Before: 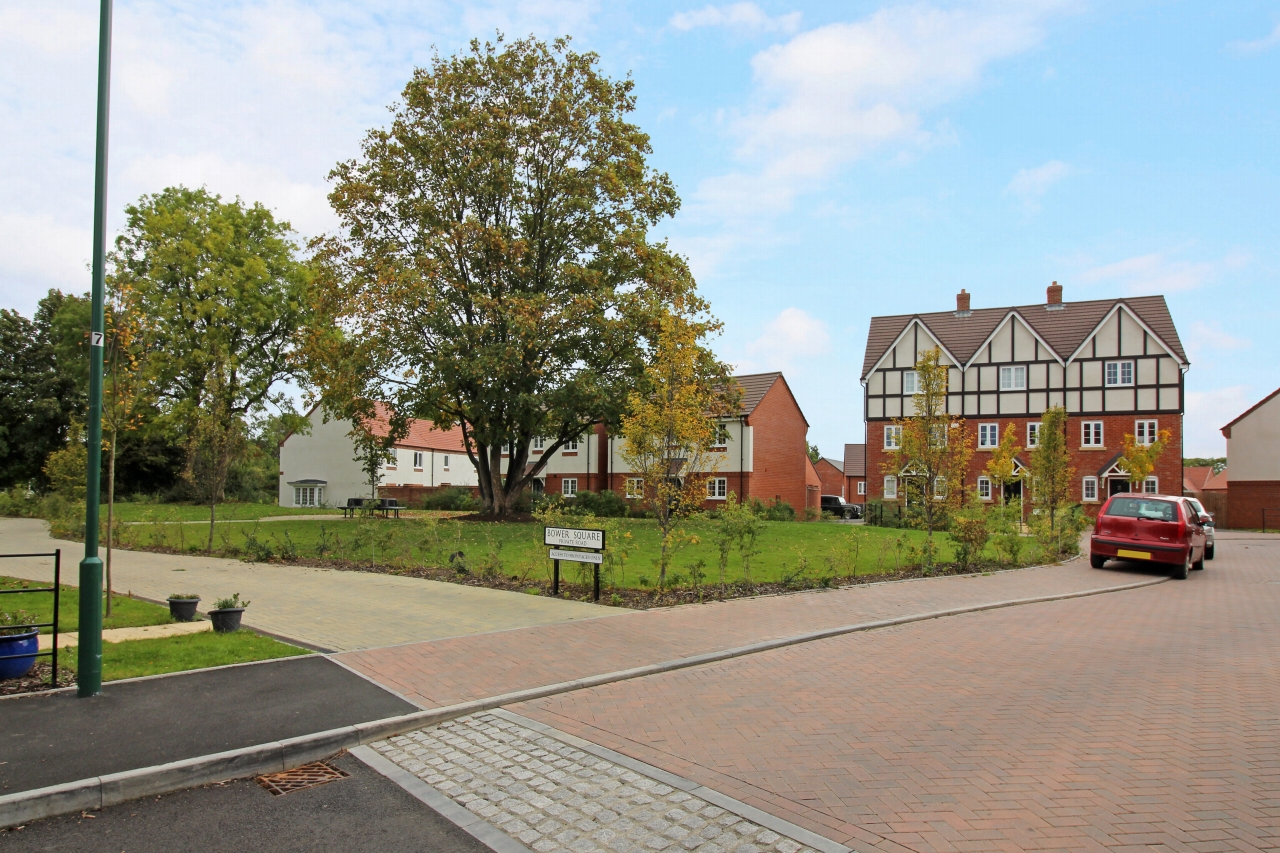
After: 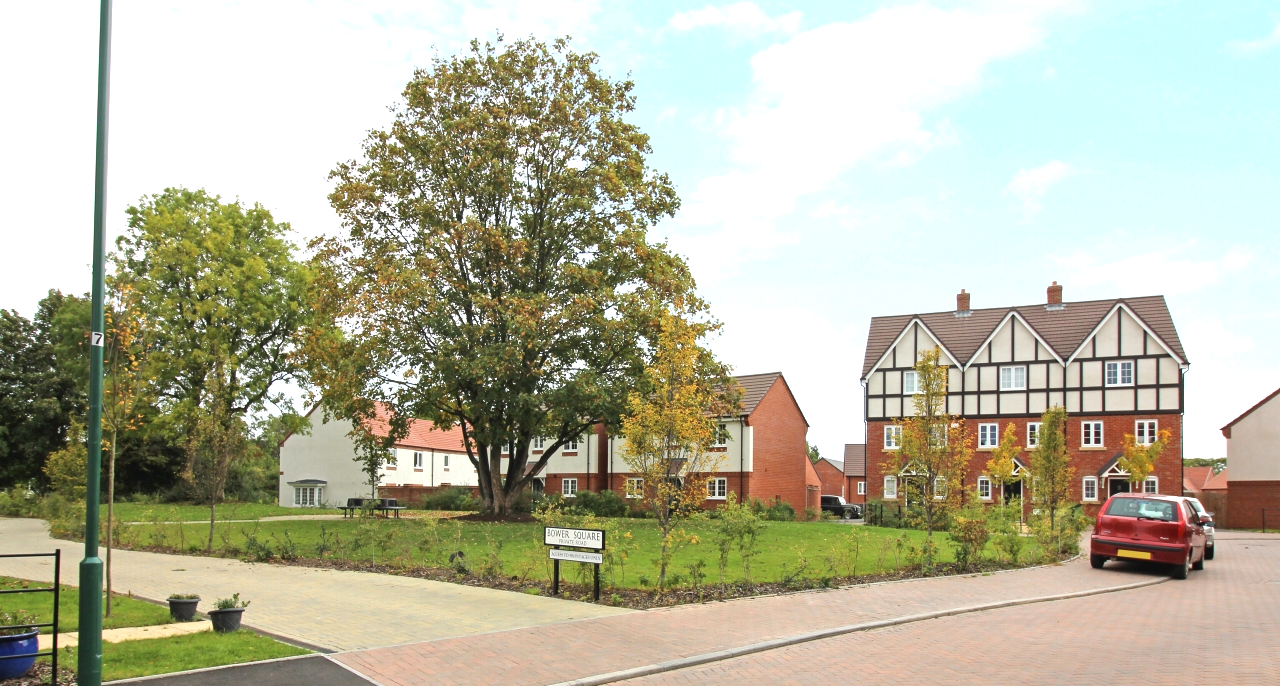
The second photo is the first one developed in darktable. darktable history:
exposure: black level correction 0, exposure 0.892 EV, compensate highlight preservation false
contrast brightness saturation: contrast -0.09, brightness -0.038, saturation -0.106
crop: bottom 19.575%
